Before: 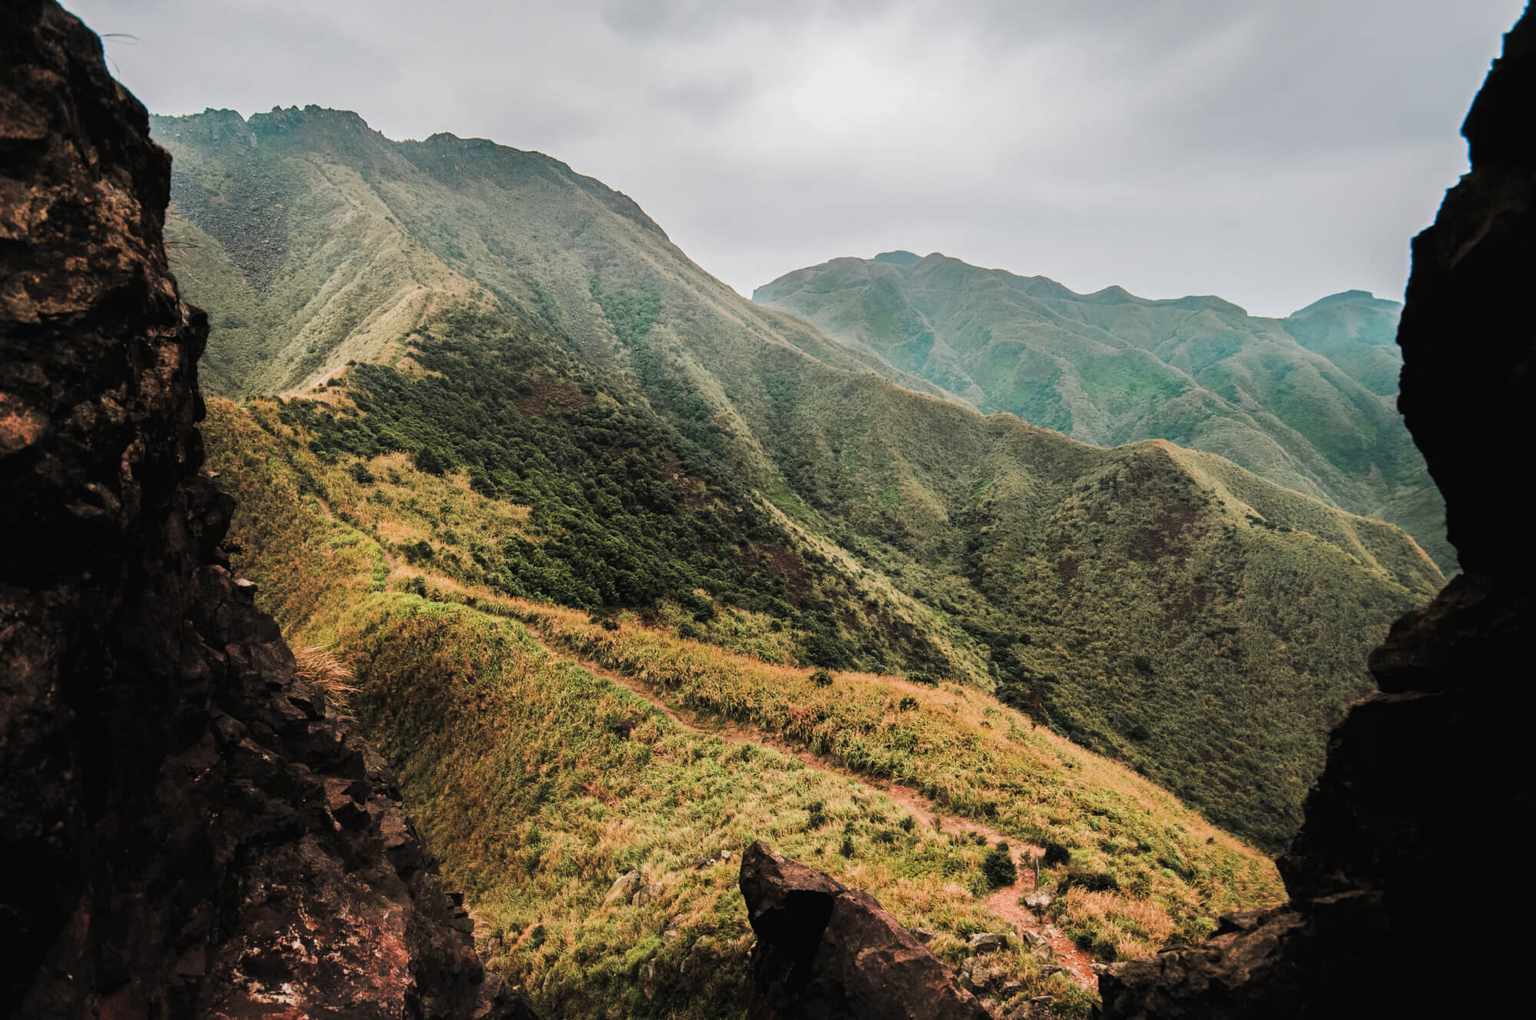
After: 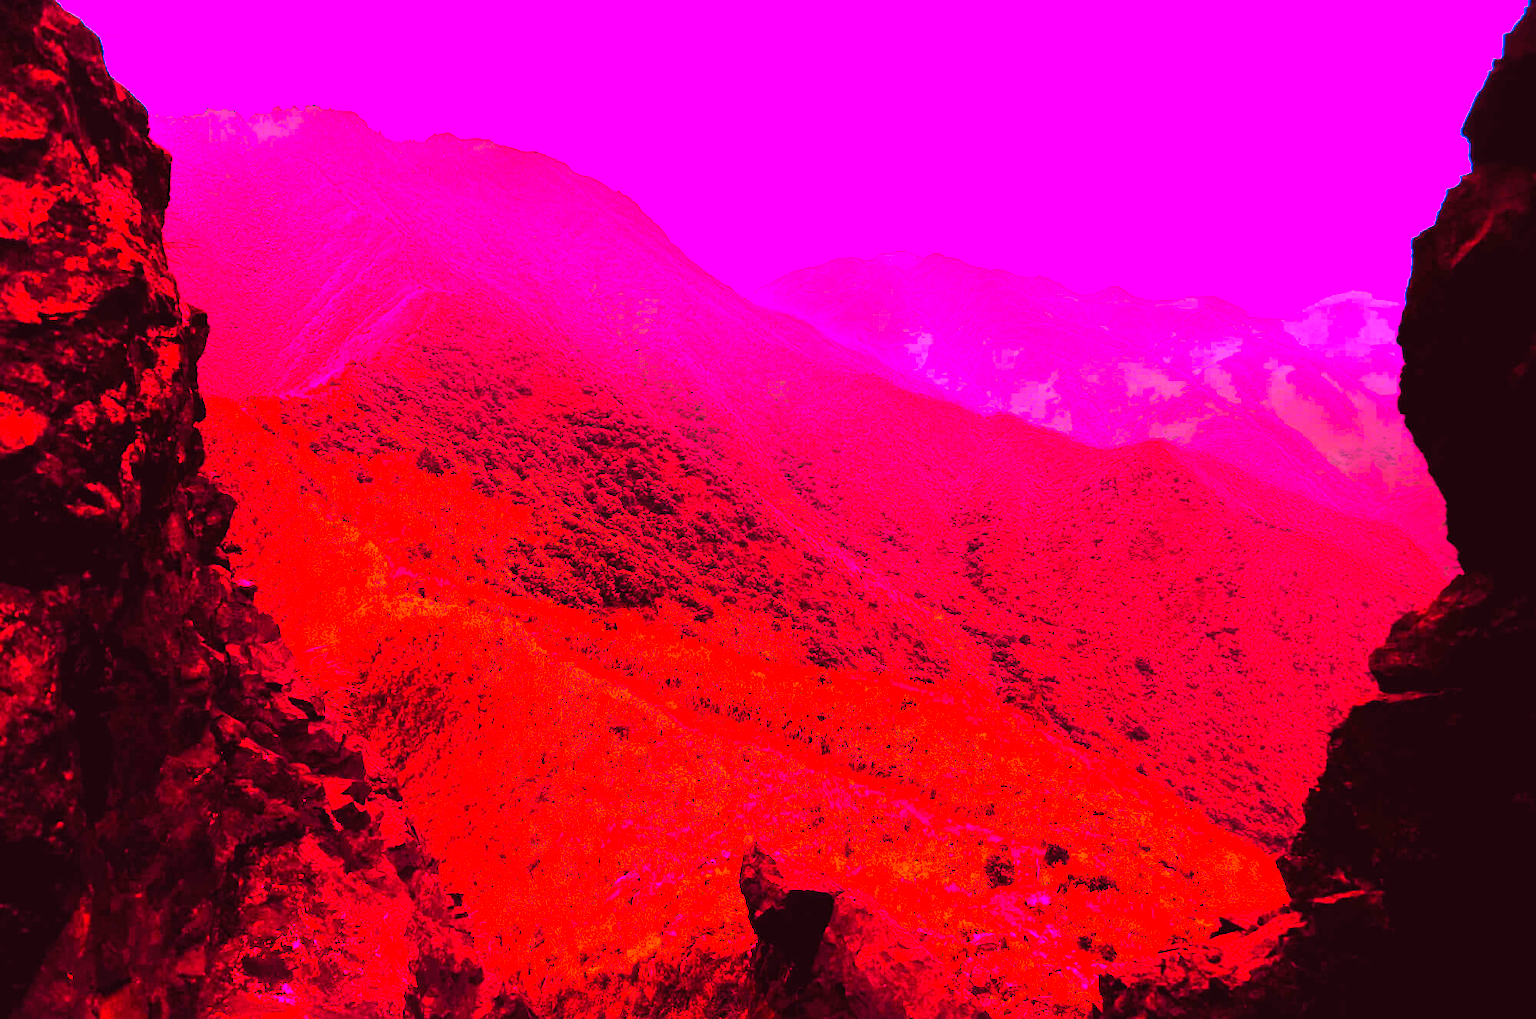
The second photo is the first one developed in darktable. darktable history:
rotate and perspective: automatic cropping original format, crop left 0, crop top 0
color balance rgb: linear chroma grading › global chroma 8.33%, perceptual saturation grading › global saturation 18.52%, global vibrance 7.87%
white balance: red 4.26, blue 1.802
